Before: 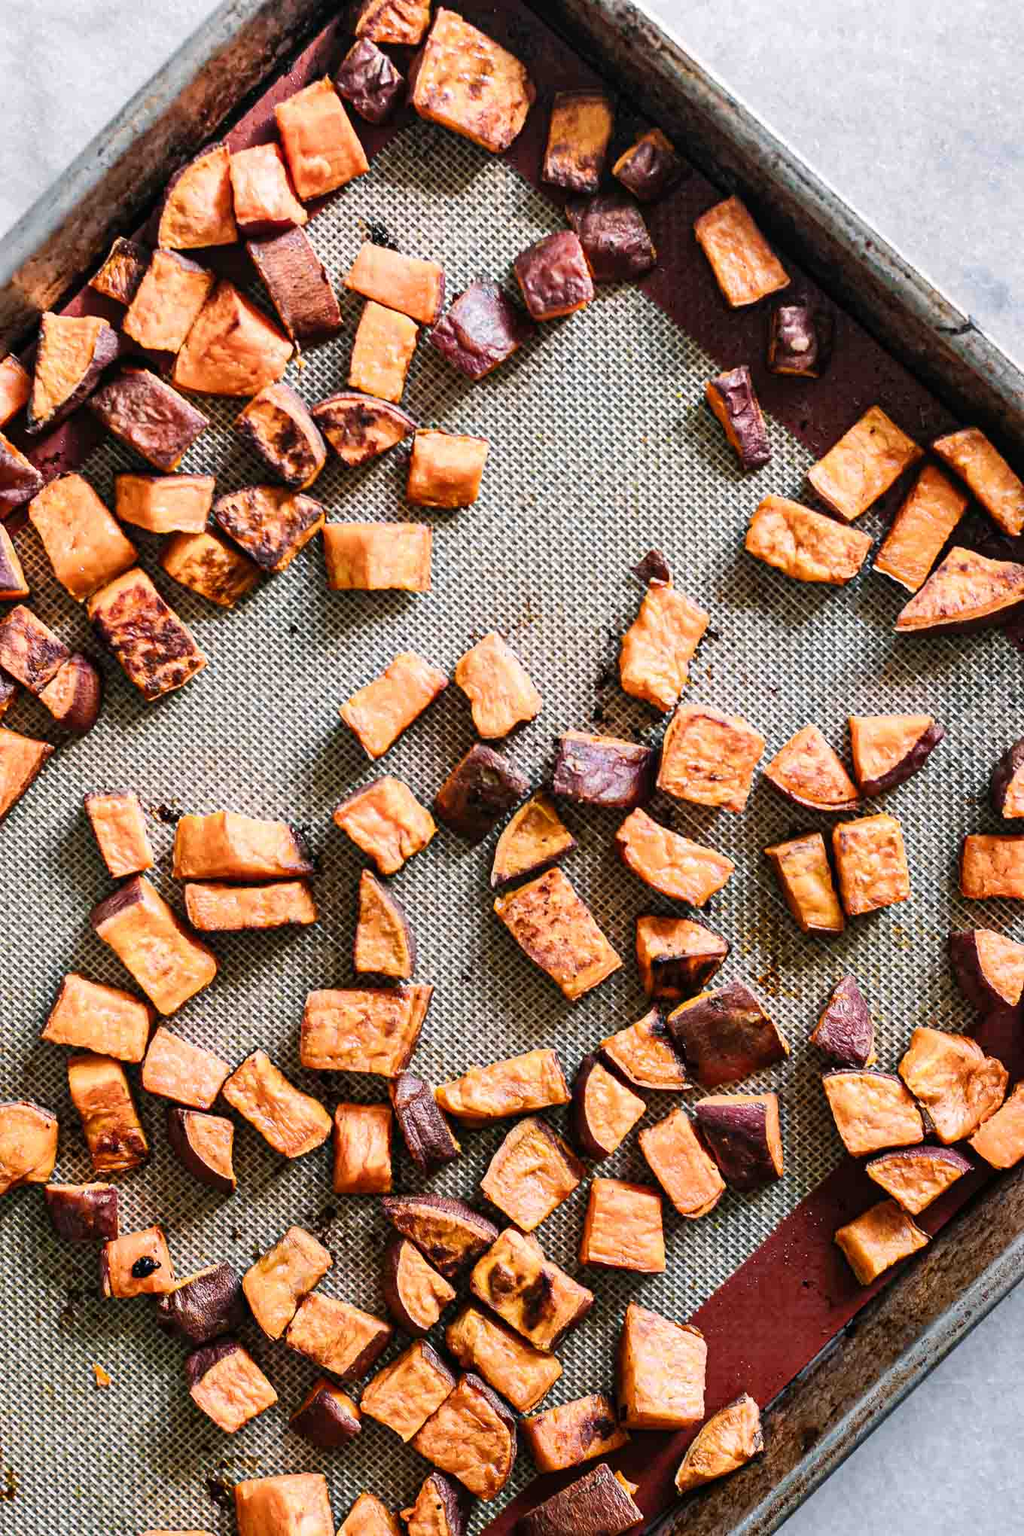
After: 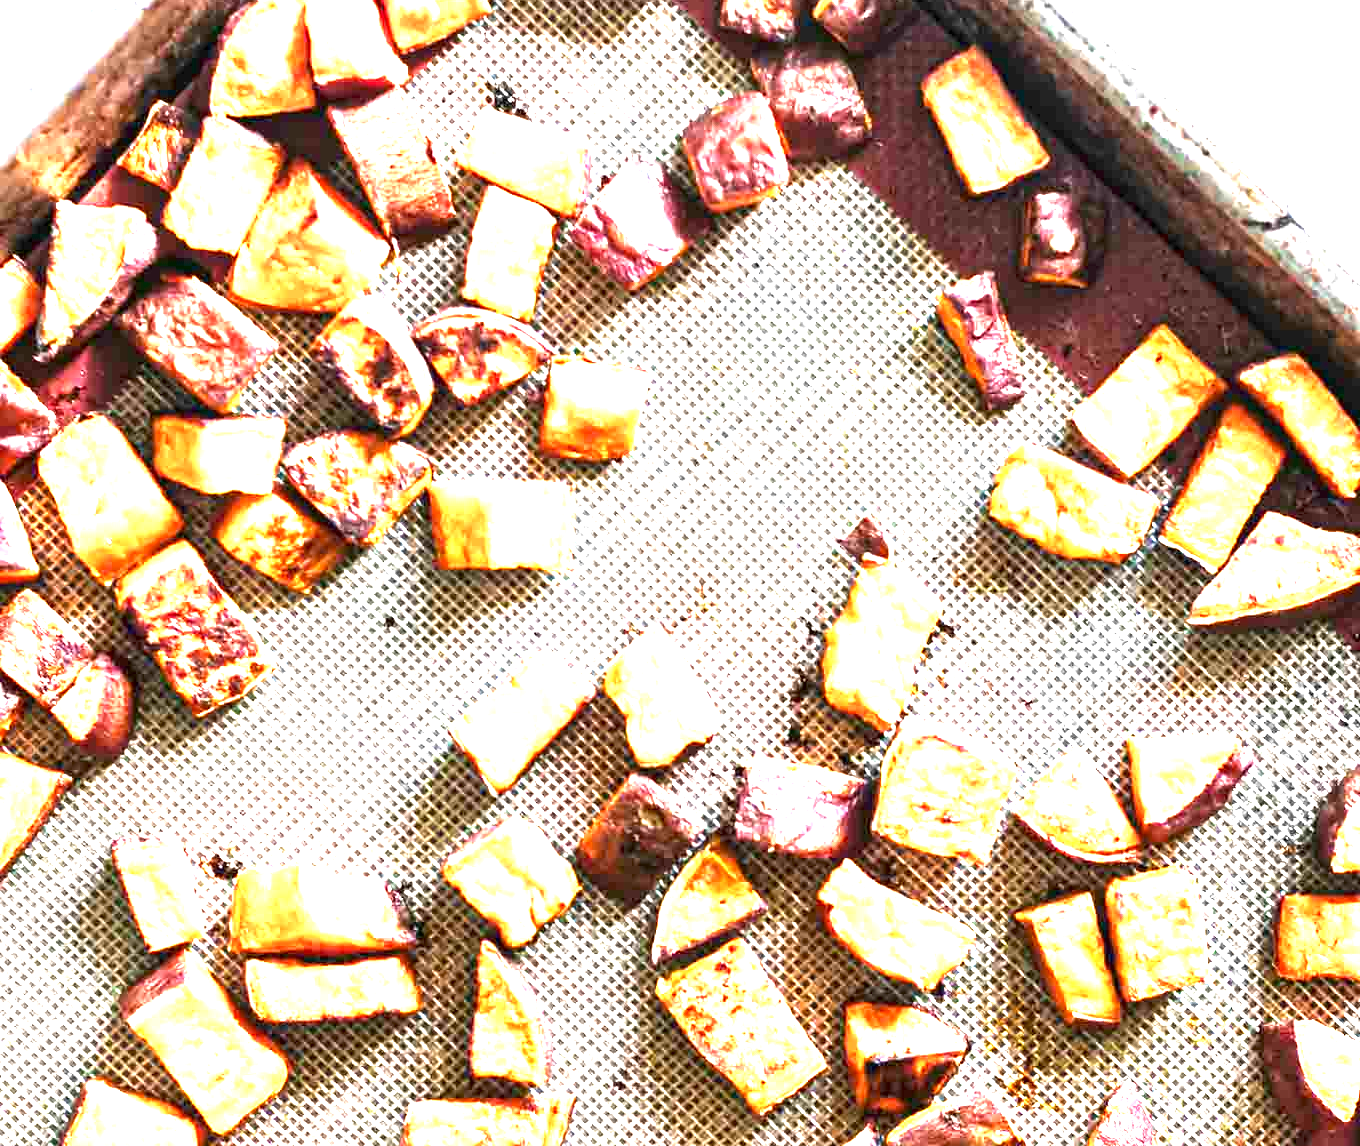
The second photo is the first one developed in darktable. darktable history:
crop and rotate: top 10.507%, bottom 33.271%
velvia: strength 9.59%
exposure: exposure 2.204 EV, compensate exposure bias true, compensate highlight preservation false
